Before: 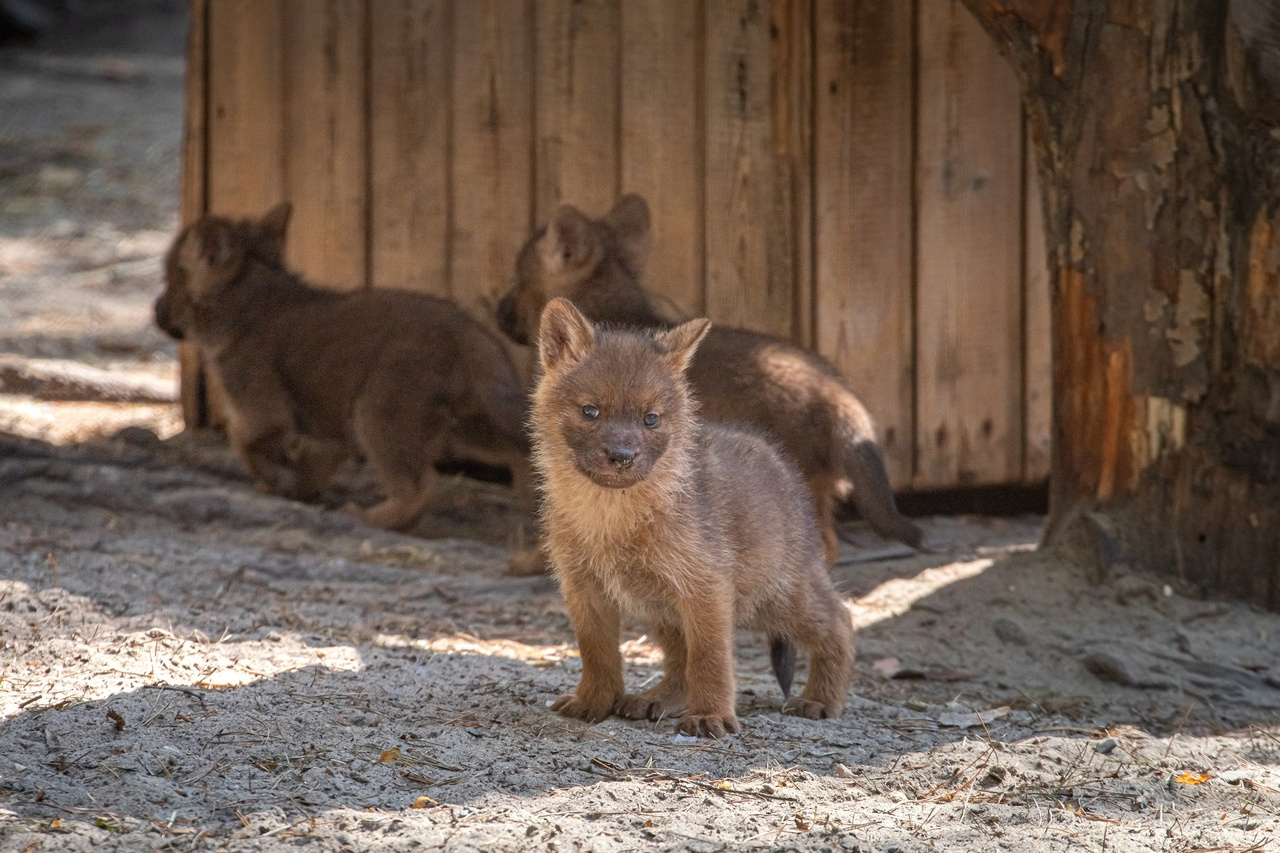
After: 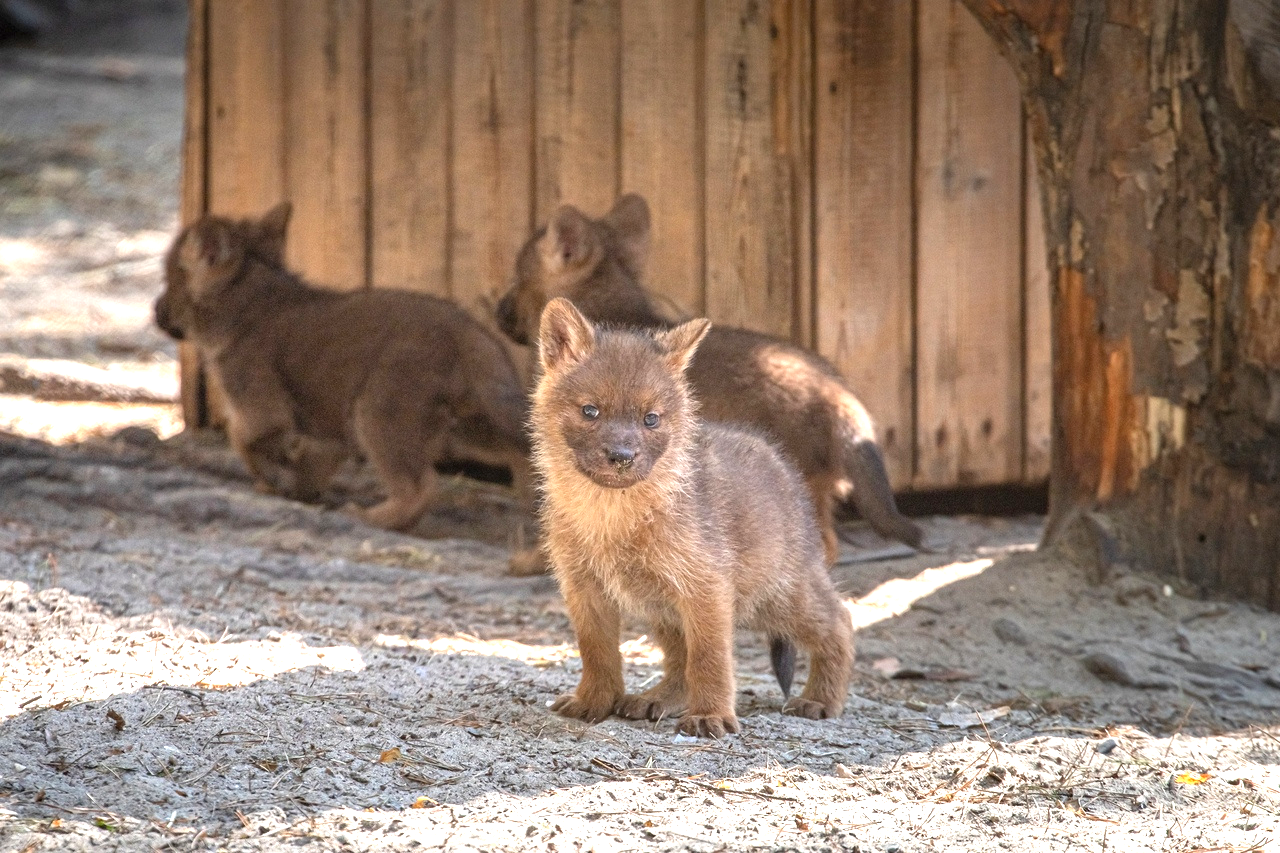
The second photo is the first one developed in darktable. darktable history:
exposure: exposure 1 EV, compensate highlight preservation false
tone equalizer: edges refinement/feathering 500, mask exposure compensation -1.57 EV, preserve details no
